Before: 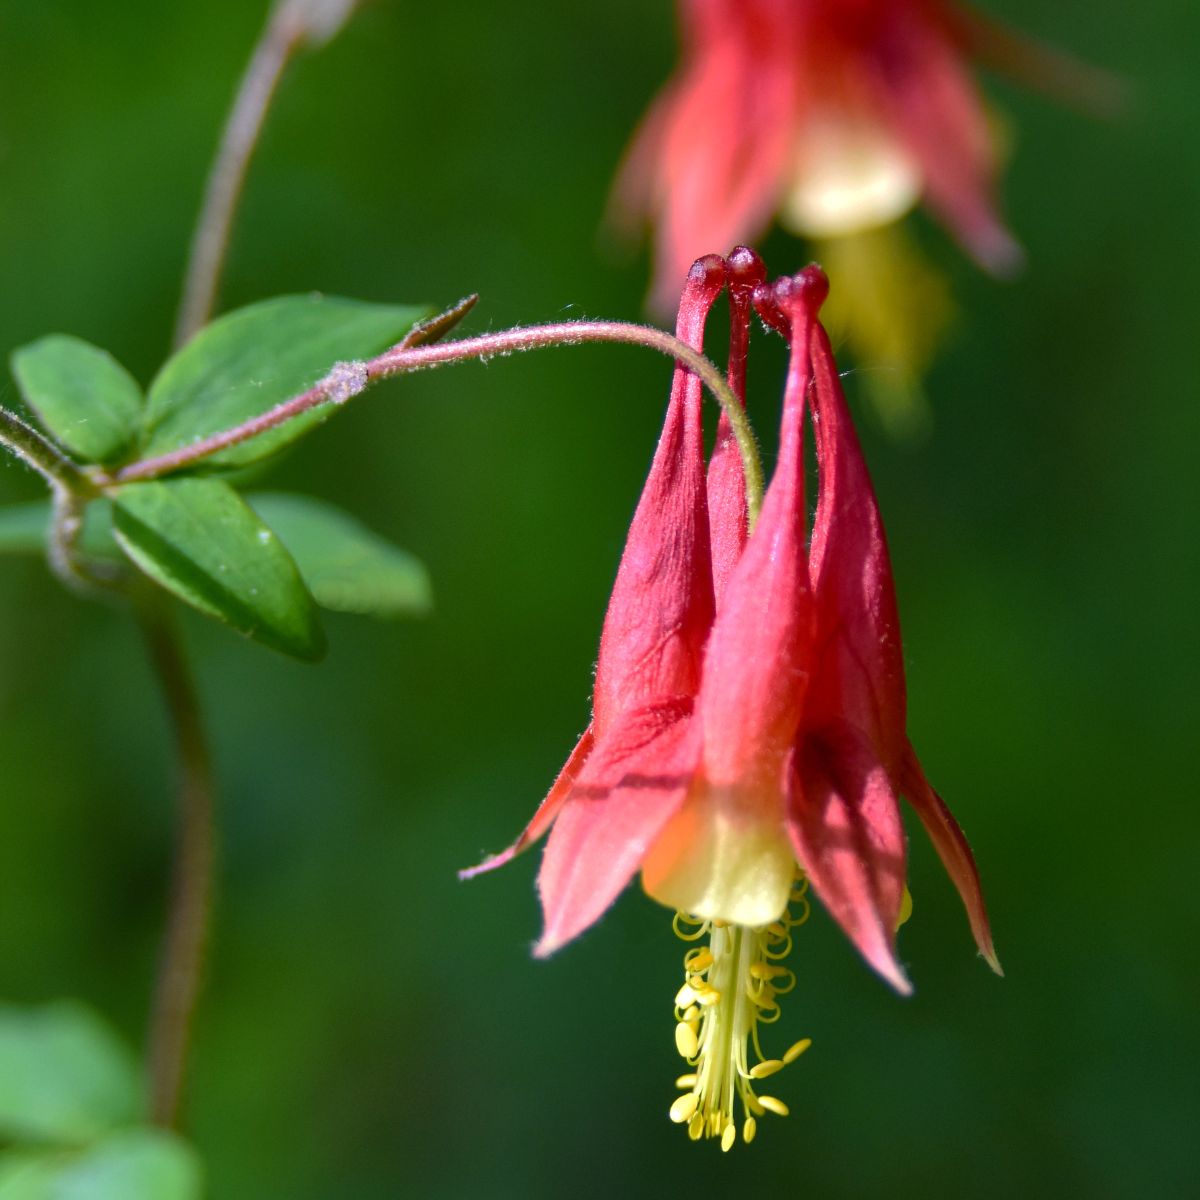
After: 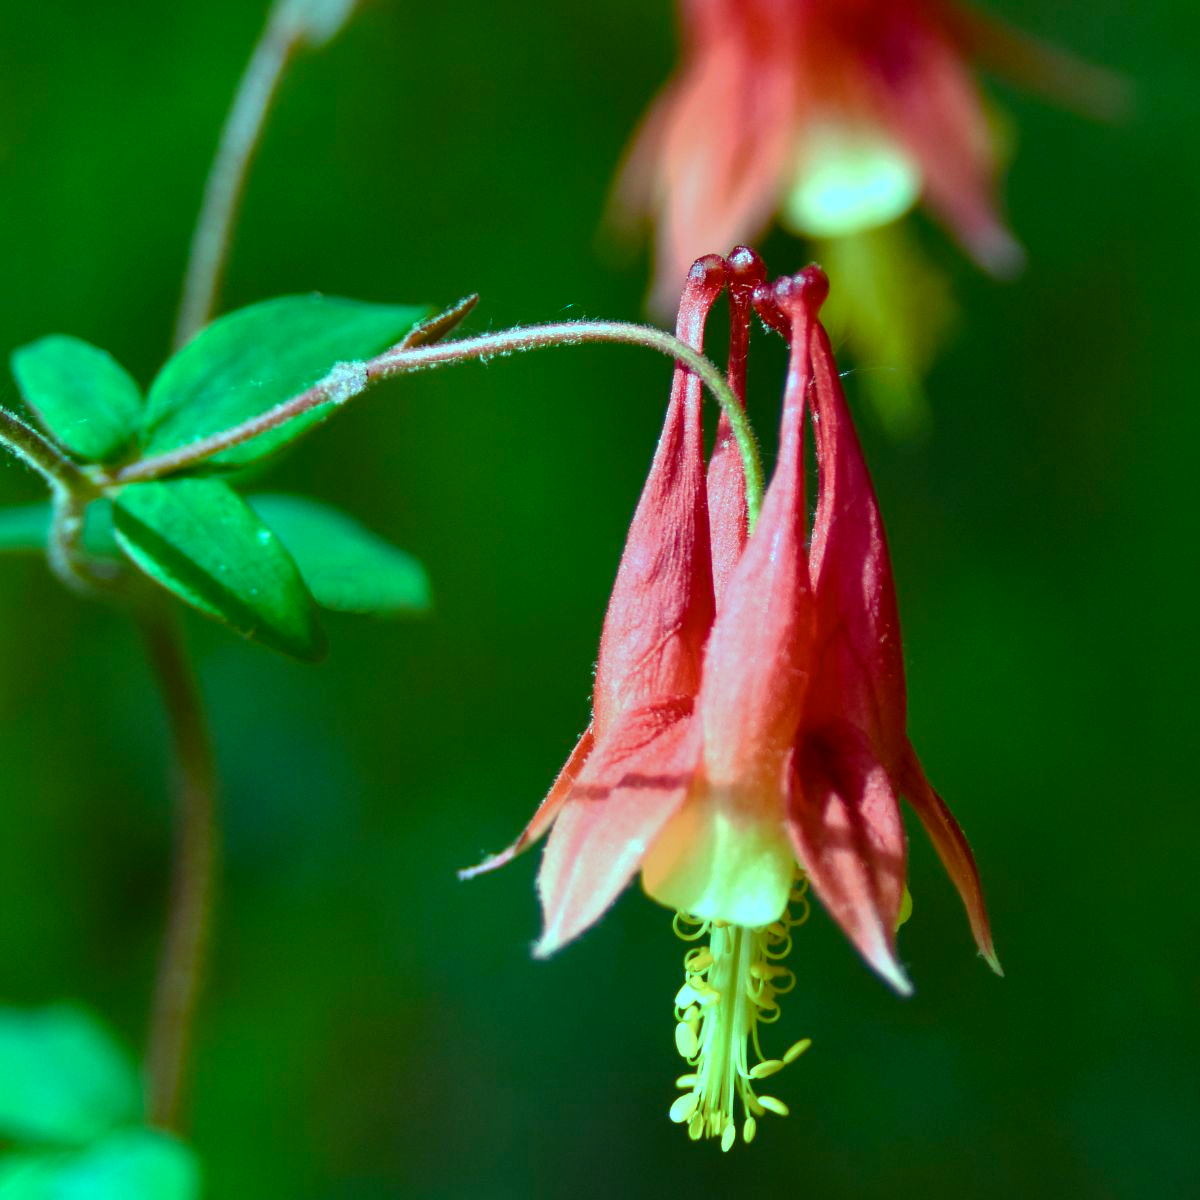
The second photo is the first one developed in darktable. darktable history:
color balance rgb: highlights gain › luminance 19.732%, highlights gain › chroma 13.157%, highlights gain › hue 172.18°, perceptual saturation grading › global saturation 0.232%, perceptual saturation grading › highlights -19.97%, perceptual saturation grading › shadows 20.435%, global vibrance 20%
